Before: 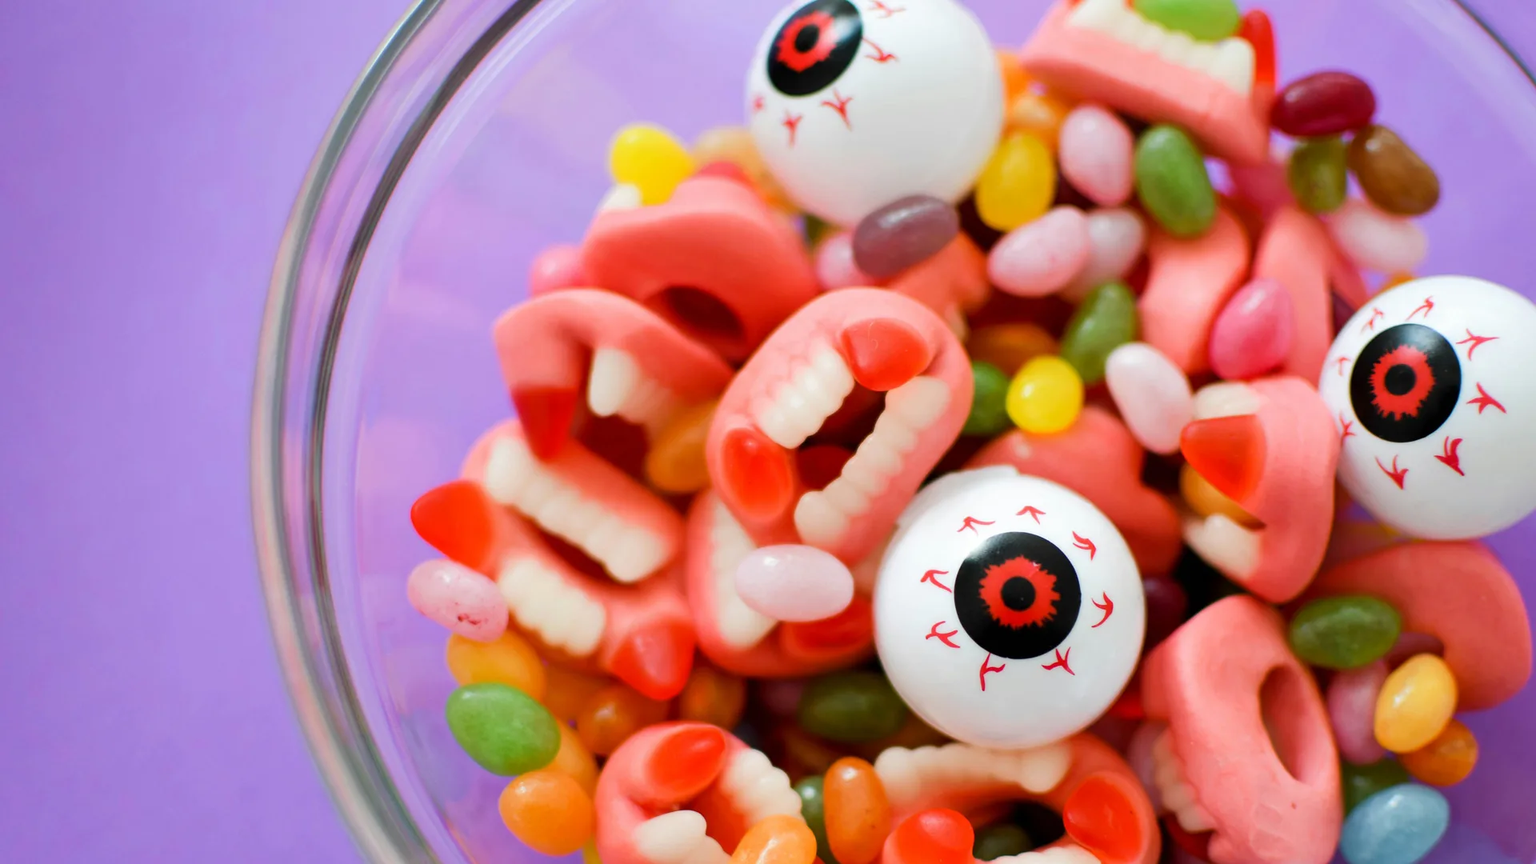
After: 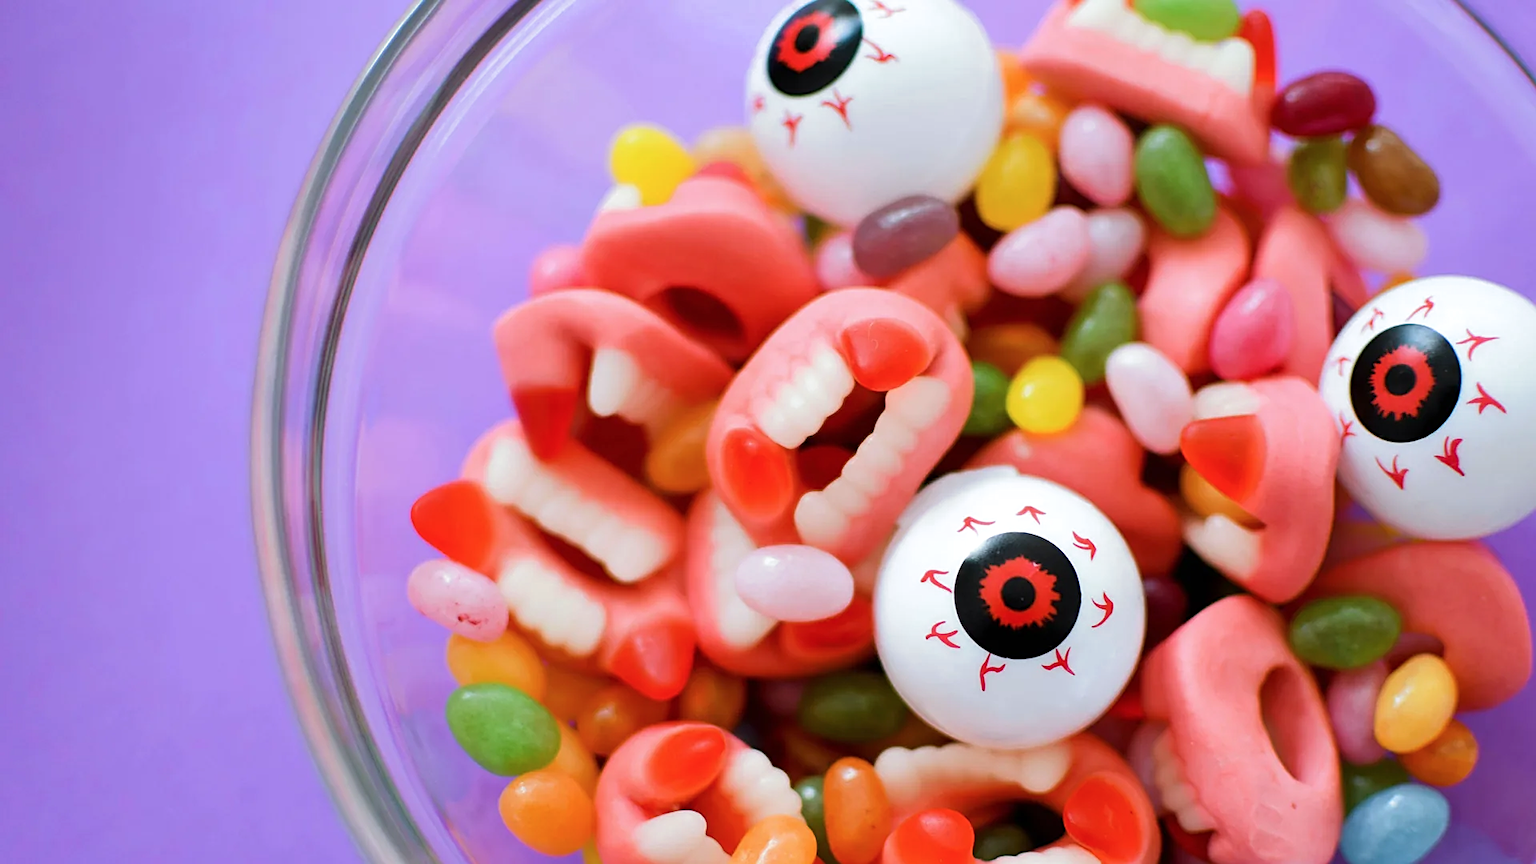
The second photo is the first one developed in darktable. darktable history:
color calibration: illuminant as shot in camera, x 0.358, y 0.373, temperature 4628.91 K
sharpen: on, module defaults
split-toning: shadows › saturation 0.61, highlights › saturation 0.58, balance -28.74, compress 87.36%
